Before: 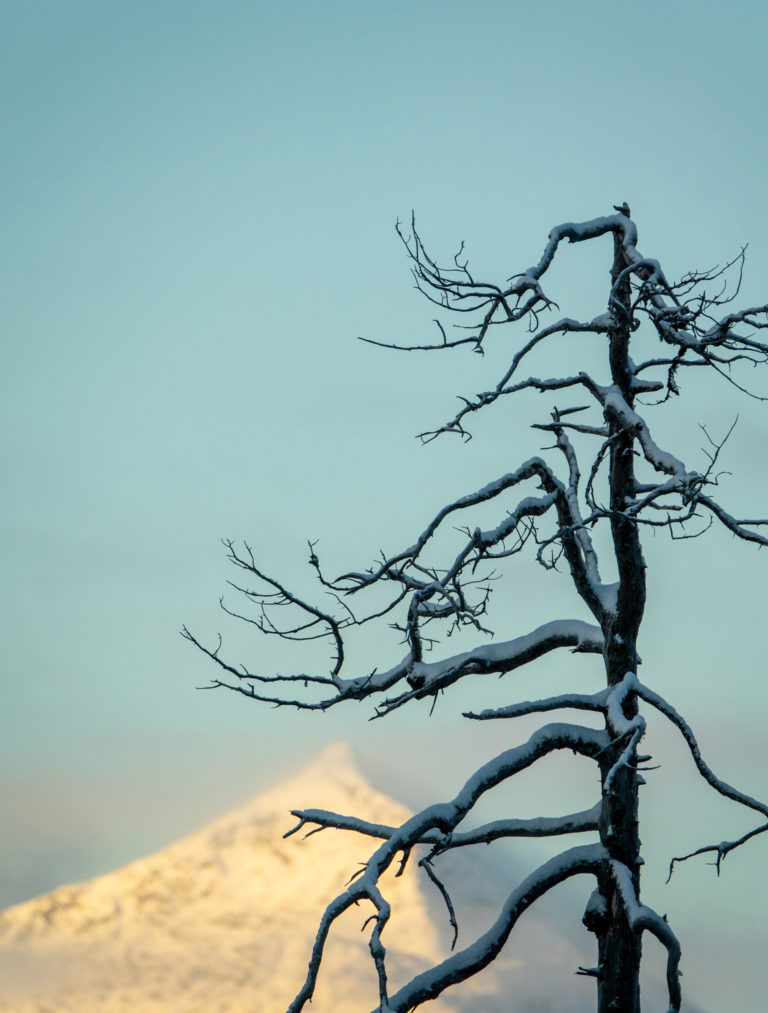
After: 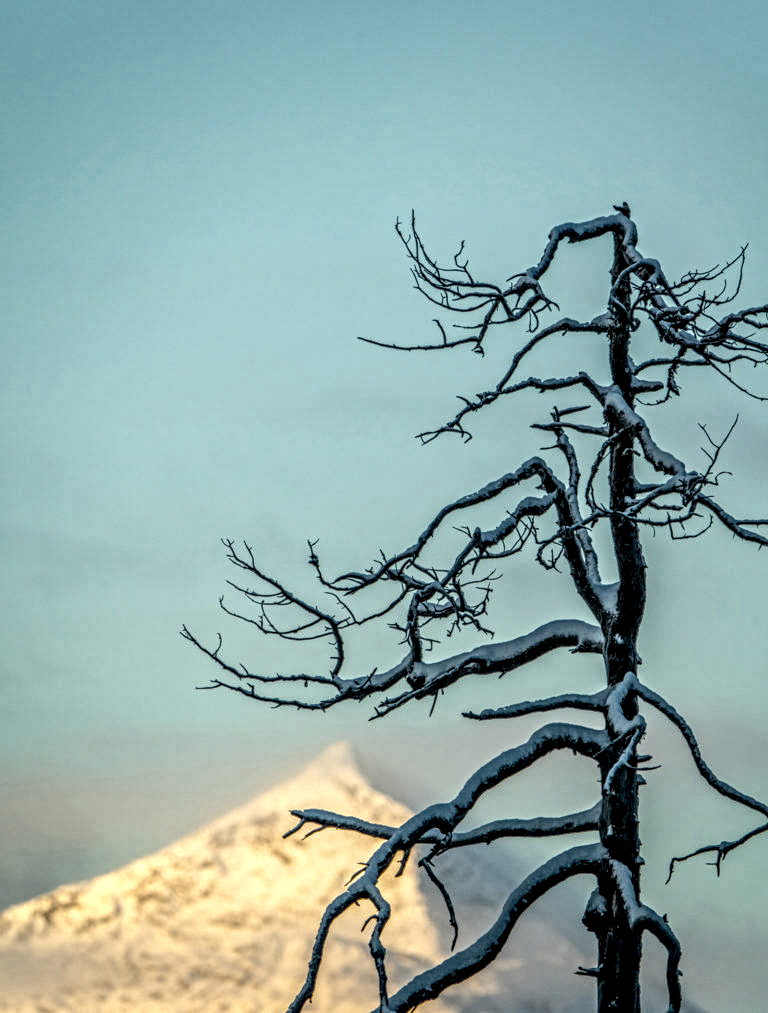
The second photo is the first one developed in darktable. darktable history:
contrast equalizer: octaves 7, y [[0.406, 0.494, 0.589, 0.753, 0.877, 0.999], [0.5 ×6], [0.5 ×6], [0 ×6], [0 ×6]], mix 0.306
local contrast: highlights 5%, shadows 7%, detail 182%
